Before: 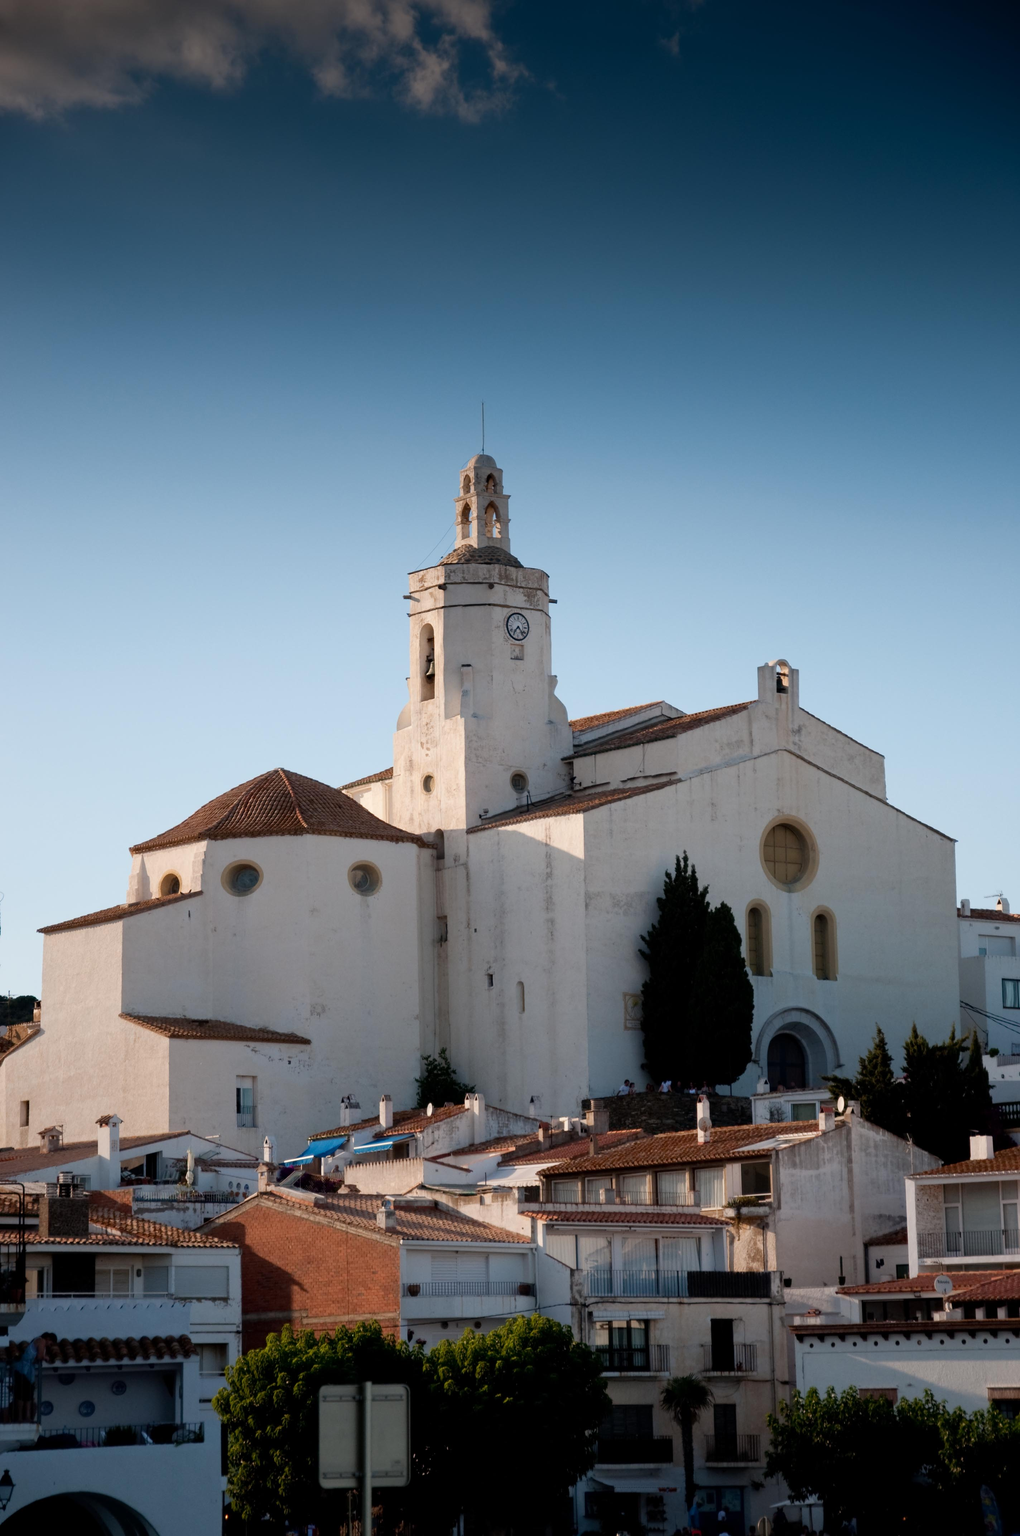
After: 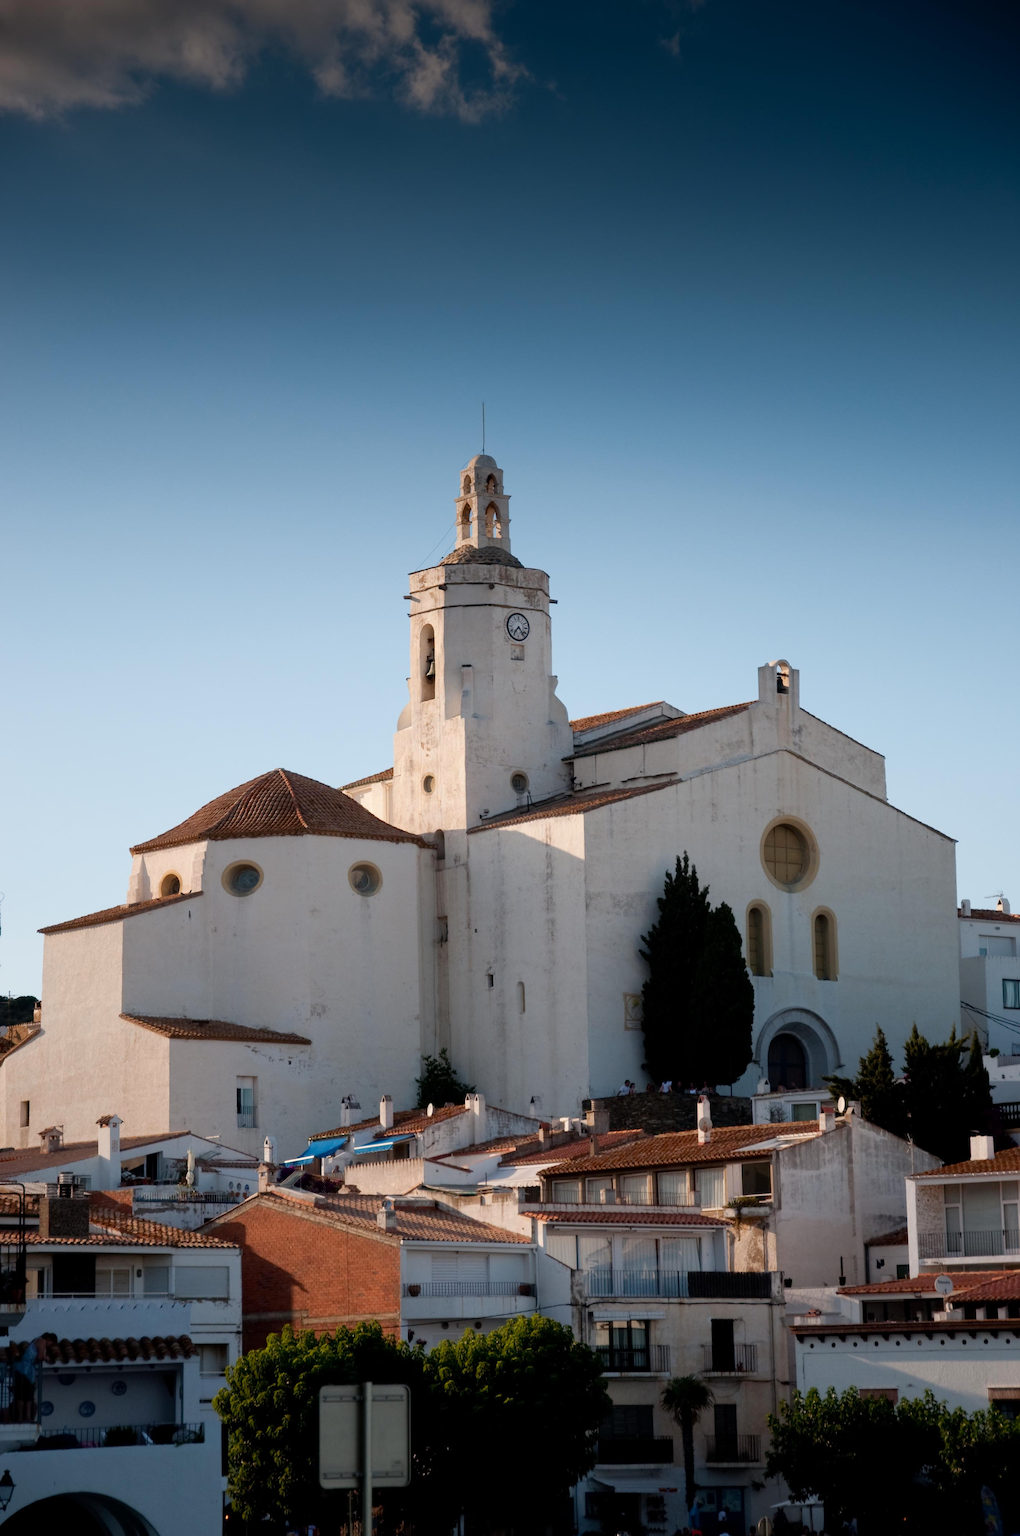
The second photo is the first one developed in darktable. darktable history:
color zones: curves: ch1 [(0, 0.523) (0.143, 0.545) (0.286, 0.52) (0.429, 0.506) (0.571, 0.503) (0.714, 0.503) (0.857, 0.508) (1, 0.523)]
